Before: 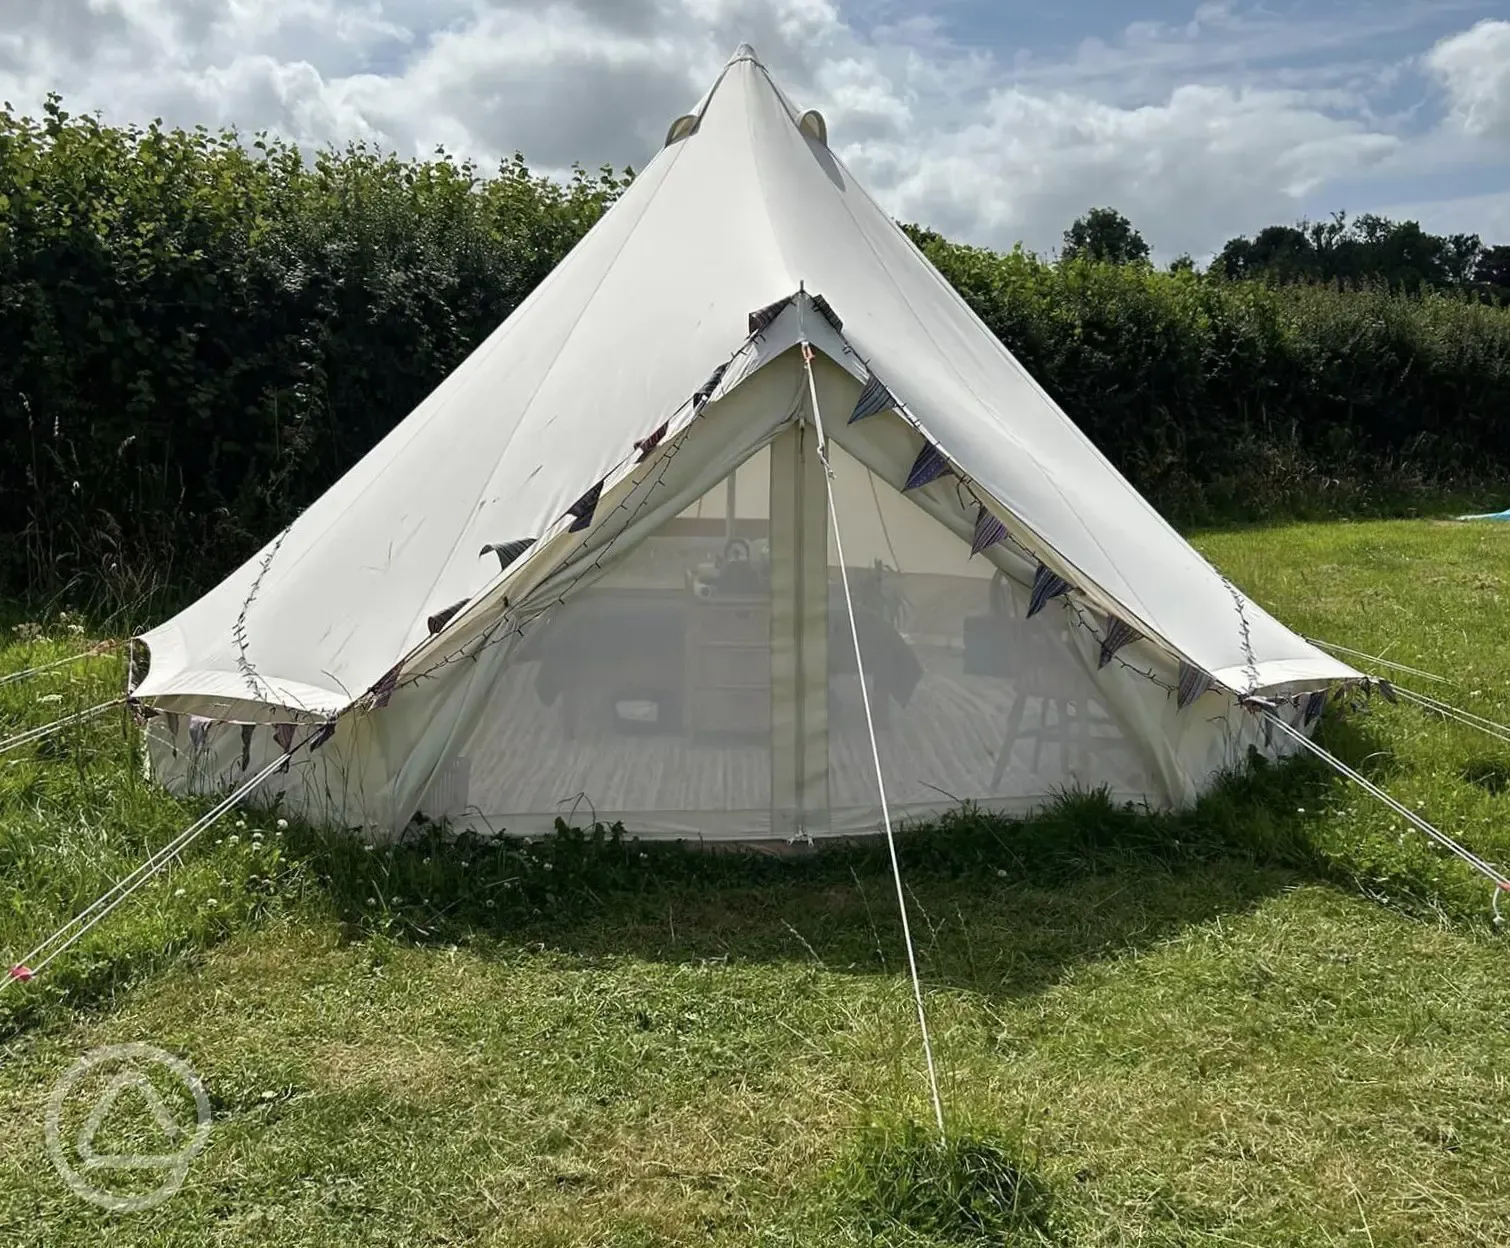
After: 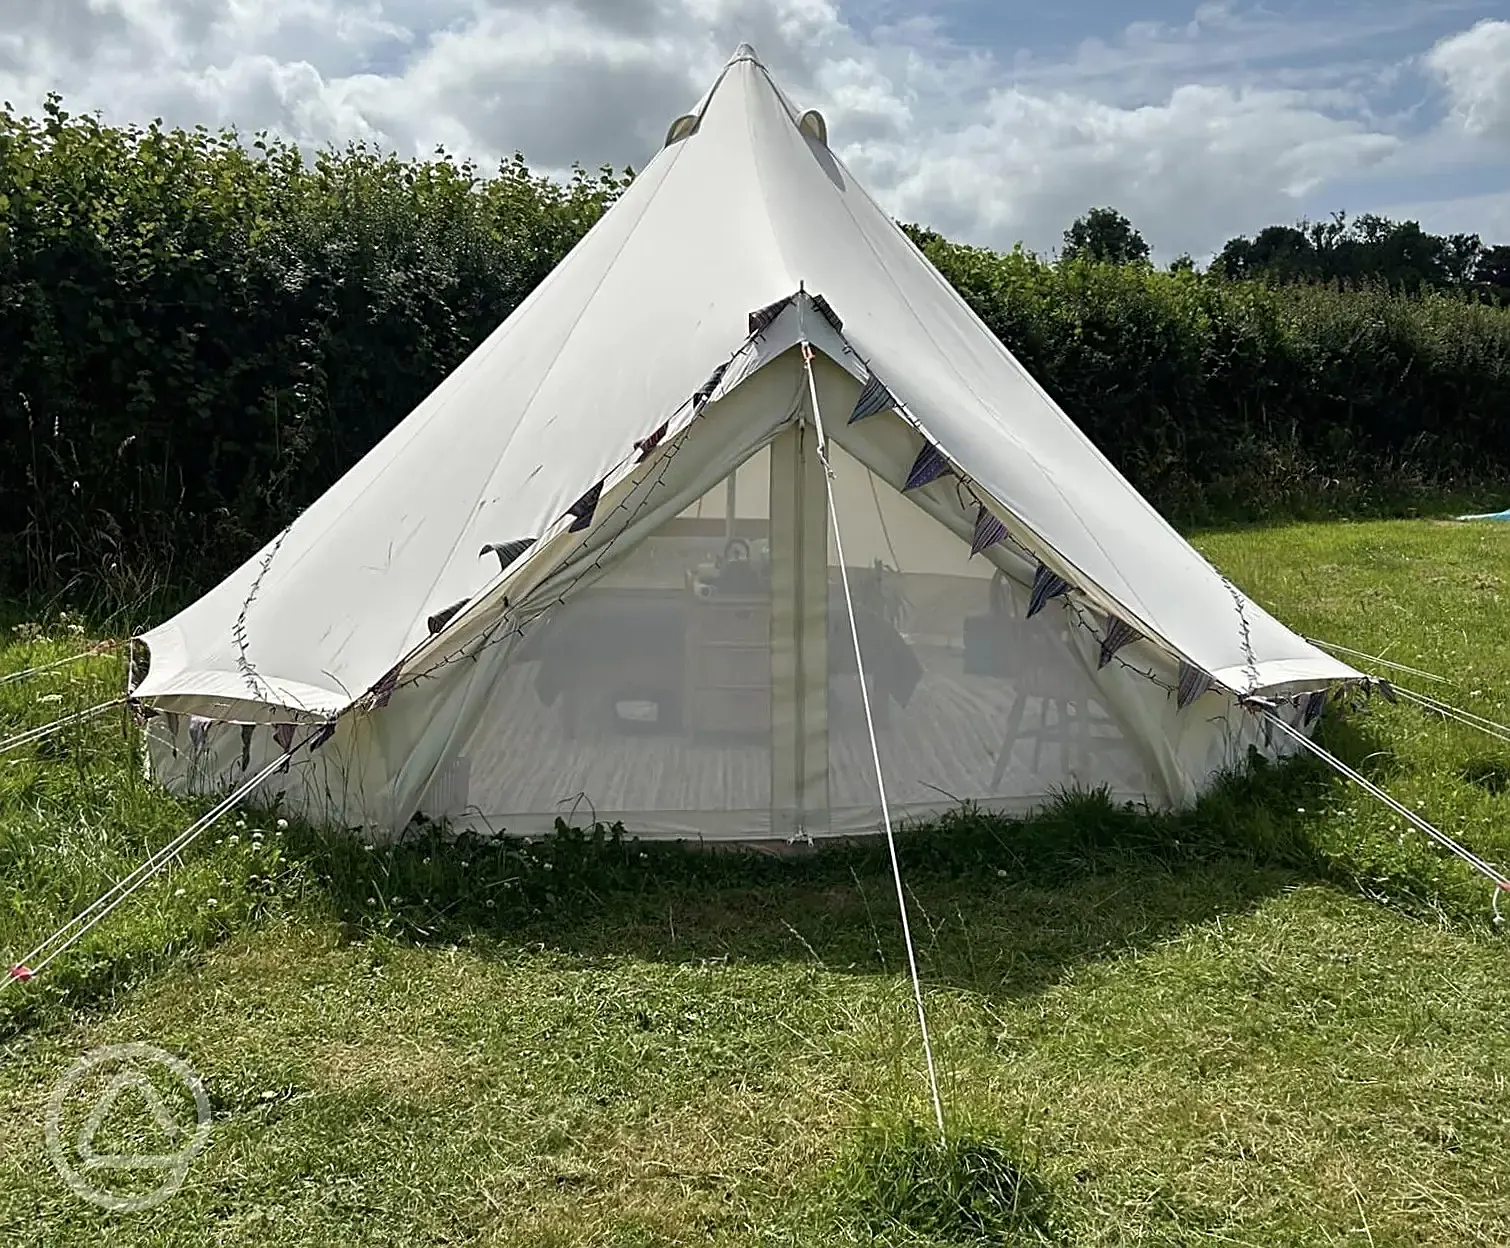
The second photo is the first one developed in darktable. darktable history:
sharpen: amount 0.551
